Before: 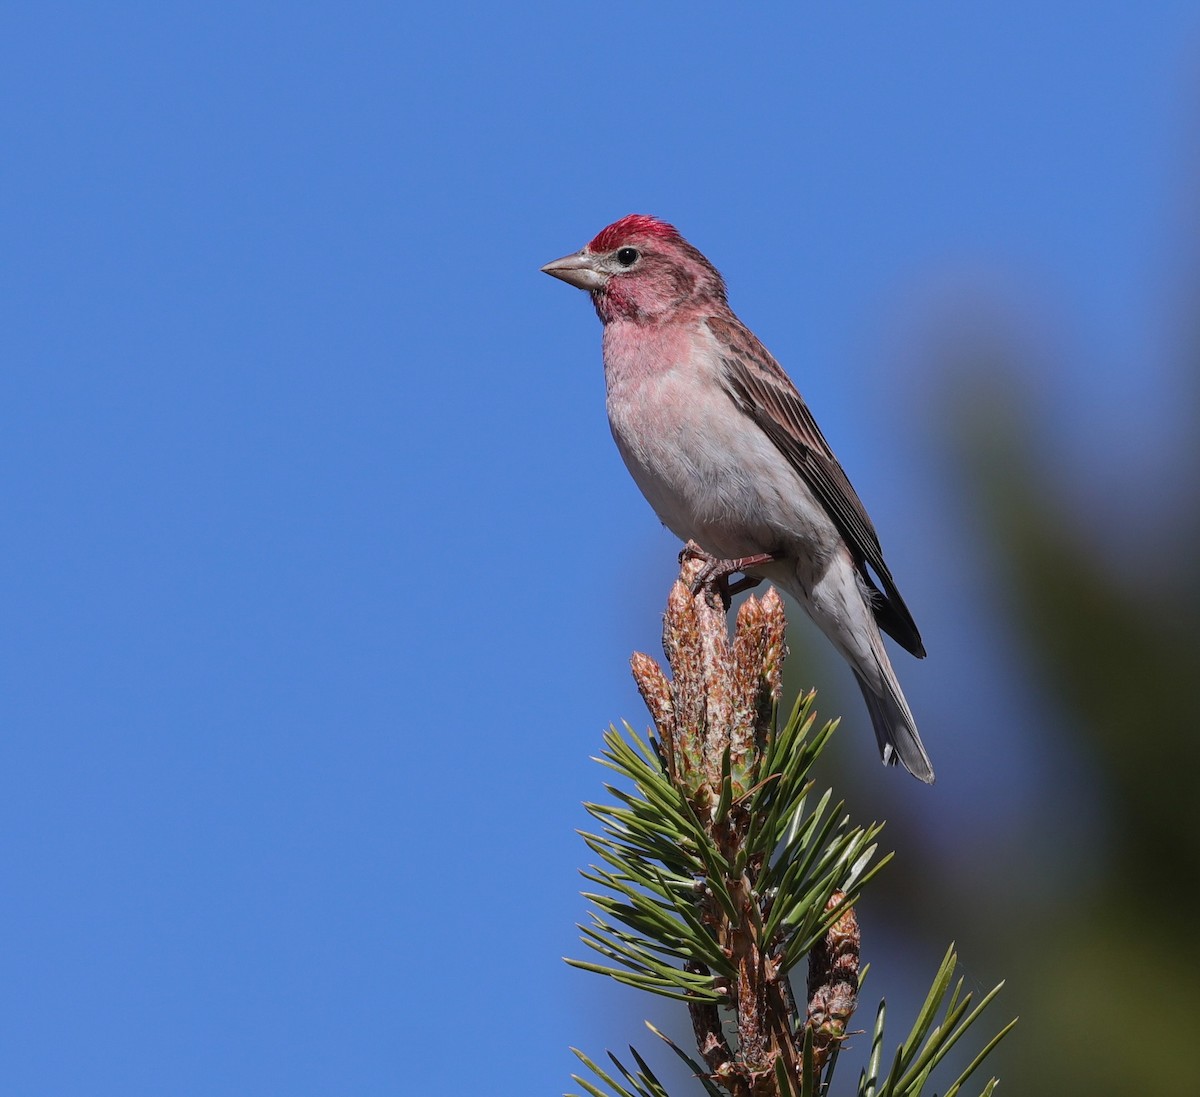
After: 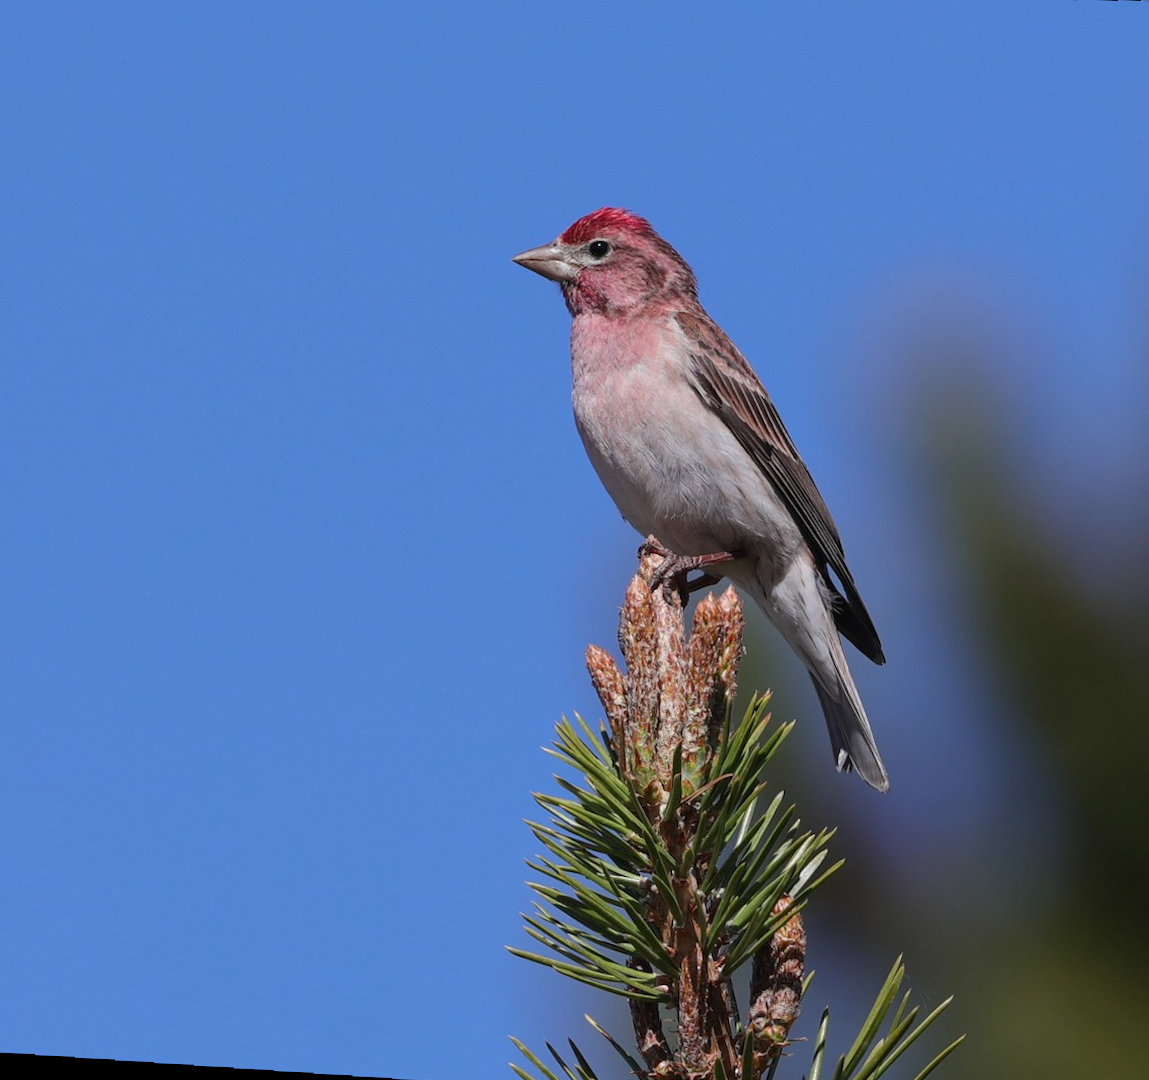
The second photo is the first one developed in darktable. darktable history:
rotate and perspective: lens shift (horizontal) -0.055, automatic cropping off
crop and rotate: angle -2.38°
